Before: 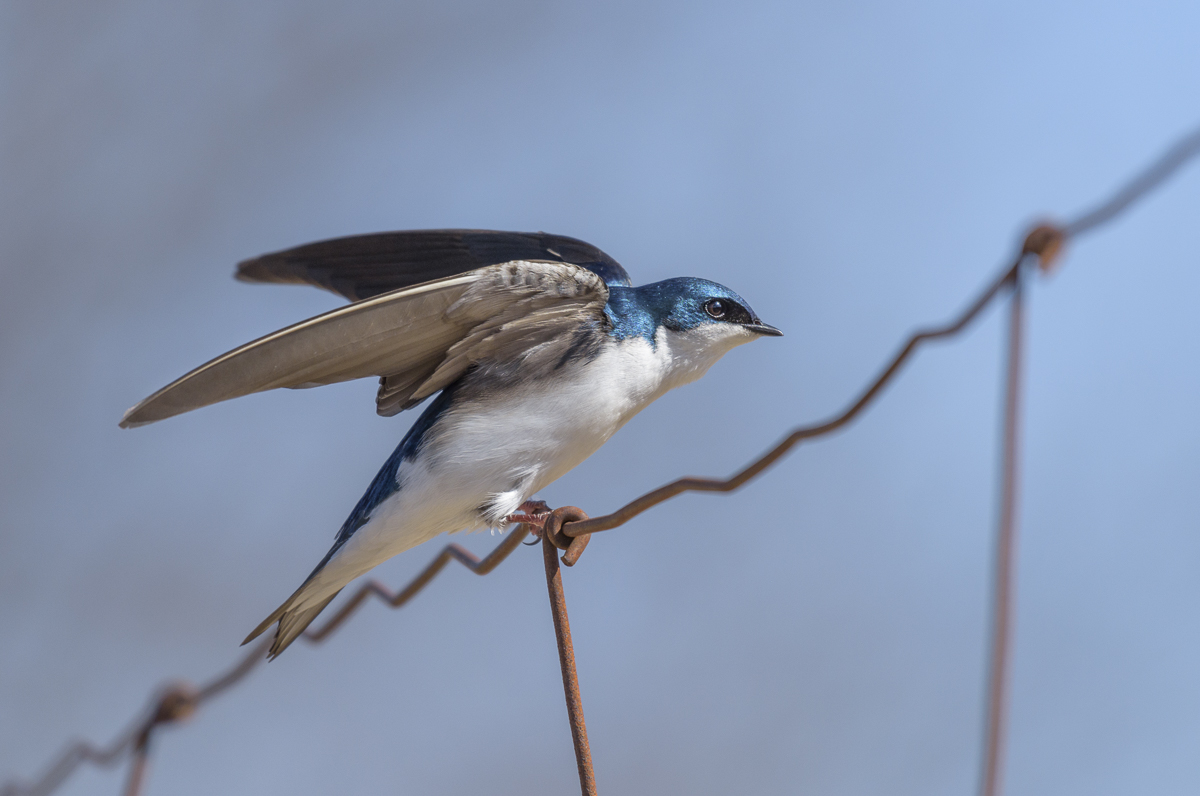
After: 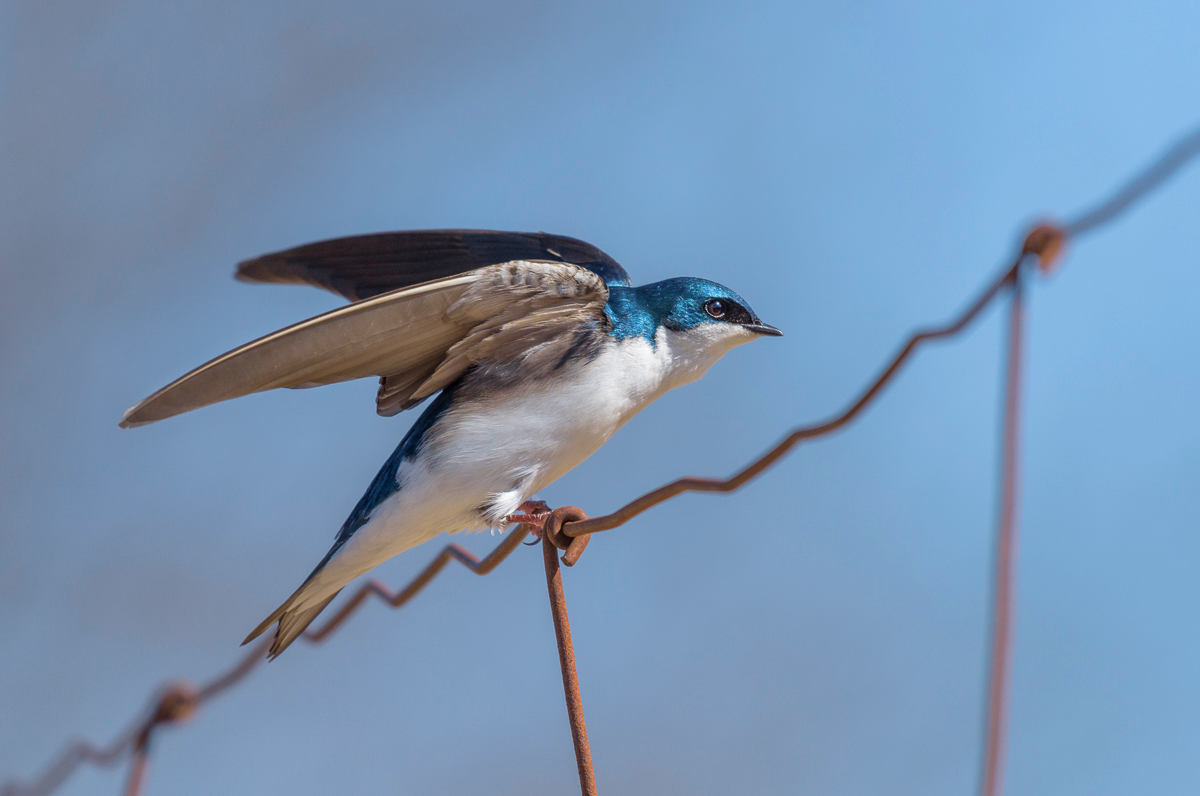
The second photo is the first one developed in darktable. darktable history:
color zones: curves: ch0 [(0, 0.5) (0.143, 0.5) (0.286, 0.5) (0.429, 0.5) (0.571, 0.5) (0.714, 0.476) (0.857, 0.5) (1, 0.5)]; ch2 [(0, 0.5) (0.143, 0.5) (0.286, 0.5) (0.429, 0.5) (0.571, 0.5) (0.714, 0.487) (0.857, 0.5) (1, 0.5)]
velvia: on, module defaults
